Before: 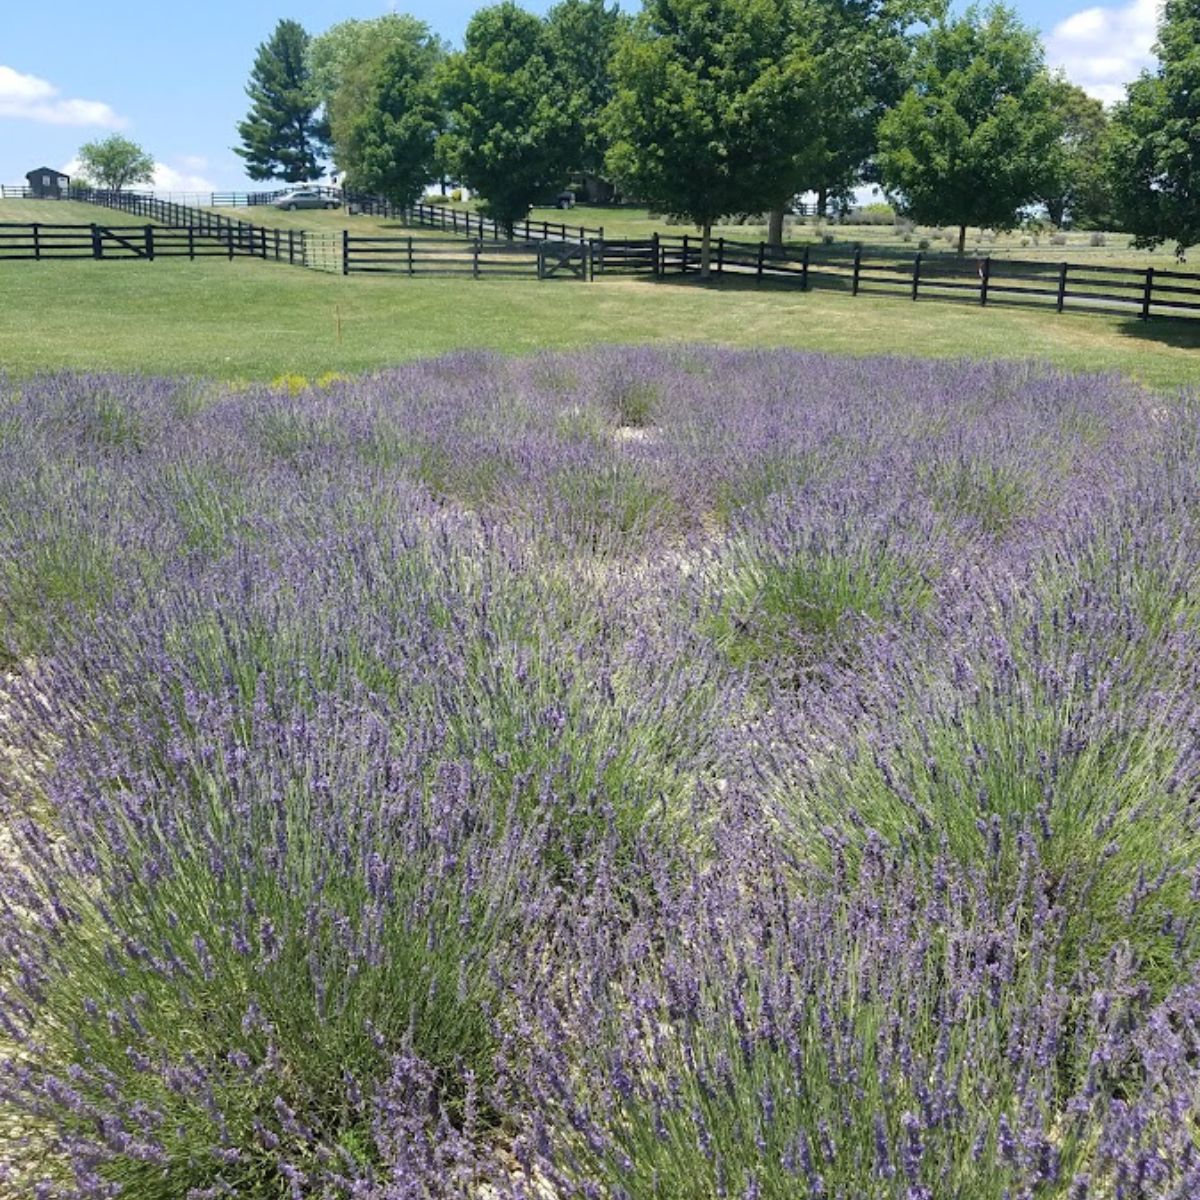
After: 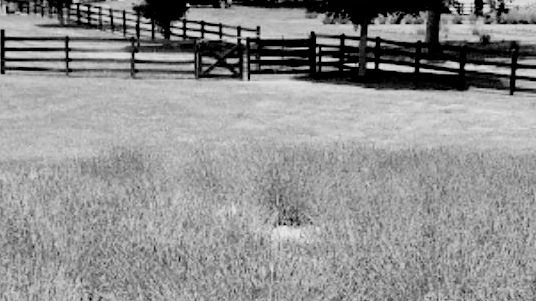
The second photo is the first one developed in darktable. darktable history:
crop: left 28.64%, top 16.832%, right 26.637%, bottom 58.055%
contrast brightness saturation: contrast 0.2, brightness 0.16, saturation 0.22
monochrome: a 73.58, b 64.21
white balance: red 0.976, blue 1.04
exposure: exposure -0.05 EV
local contrast: mode bilateral grid, contrast 20, coarseness 50, detail 120%, midtone range 0.2
filmic rgb: threshold 3 EV, hardness 4.17, latitude 50%, contrast 1.1, preserve chrominance max RGB, color science v6 (2022), contrast in shadows safe, contrast in highlights safe, enable highlight reconstruction true
rgb levels: levels [[0.029, 0.461, 0.922], [0, 0.5, 1], [0, 0.5, 1]]
